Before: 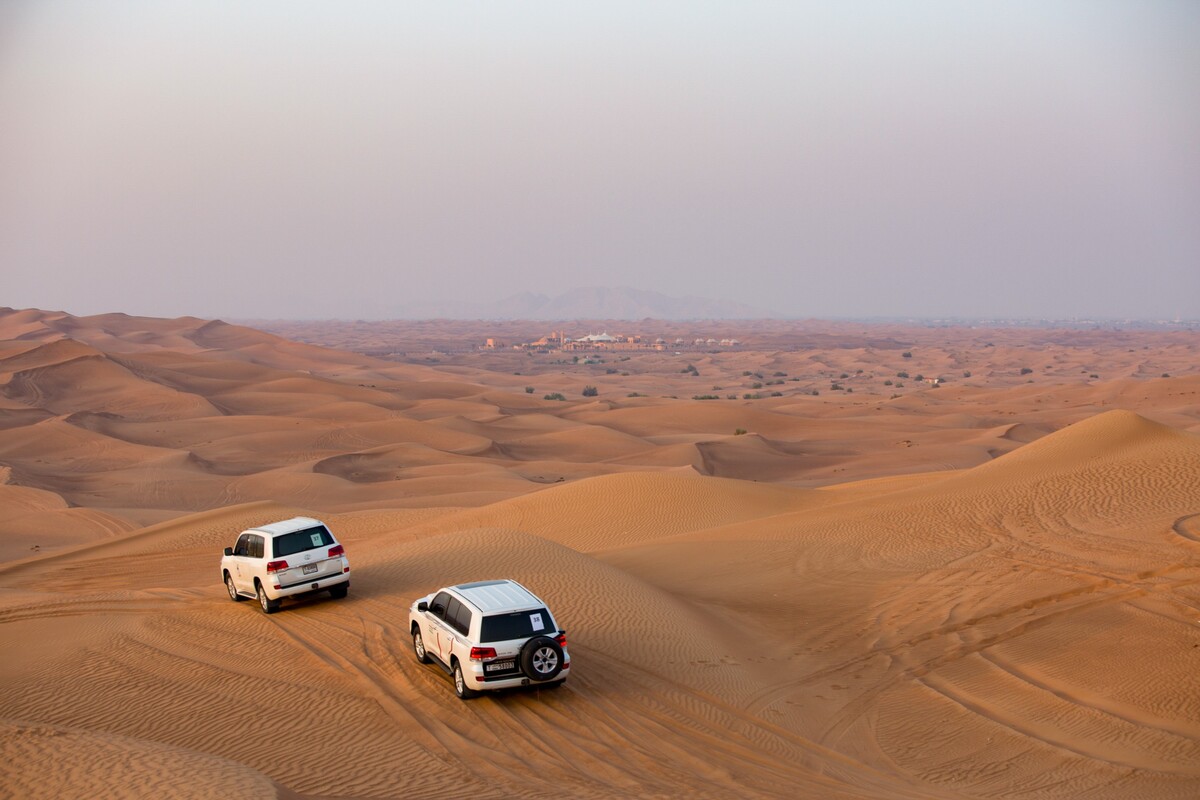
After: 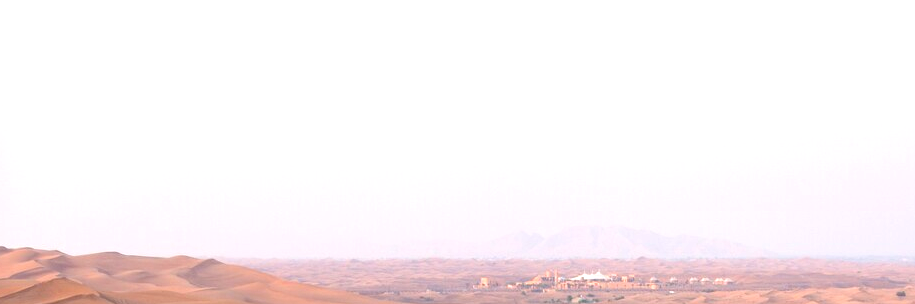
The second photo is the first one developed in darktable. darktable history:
crop: left 0.579%, top 7.627%, right 23.167%, bottom 54.275%
exposure: black level correction 0, exposure 1.1 EV, compensate exposure bias true, compensate highlight preservation false
